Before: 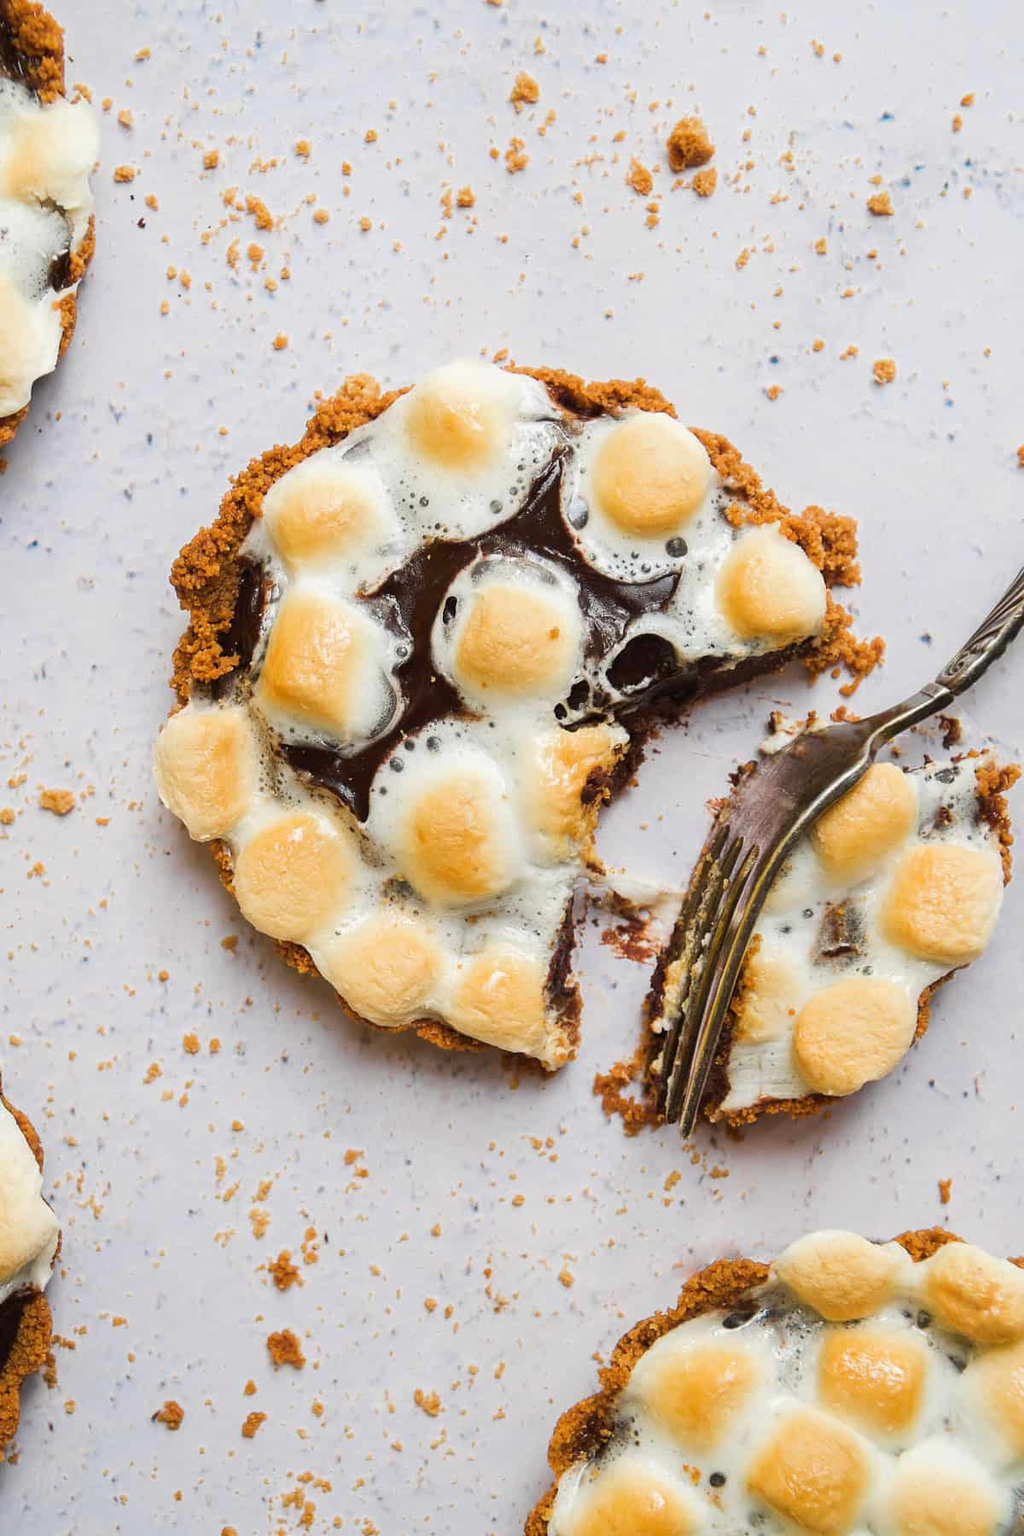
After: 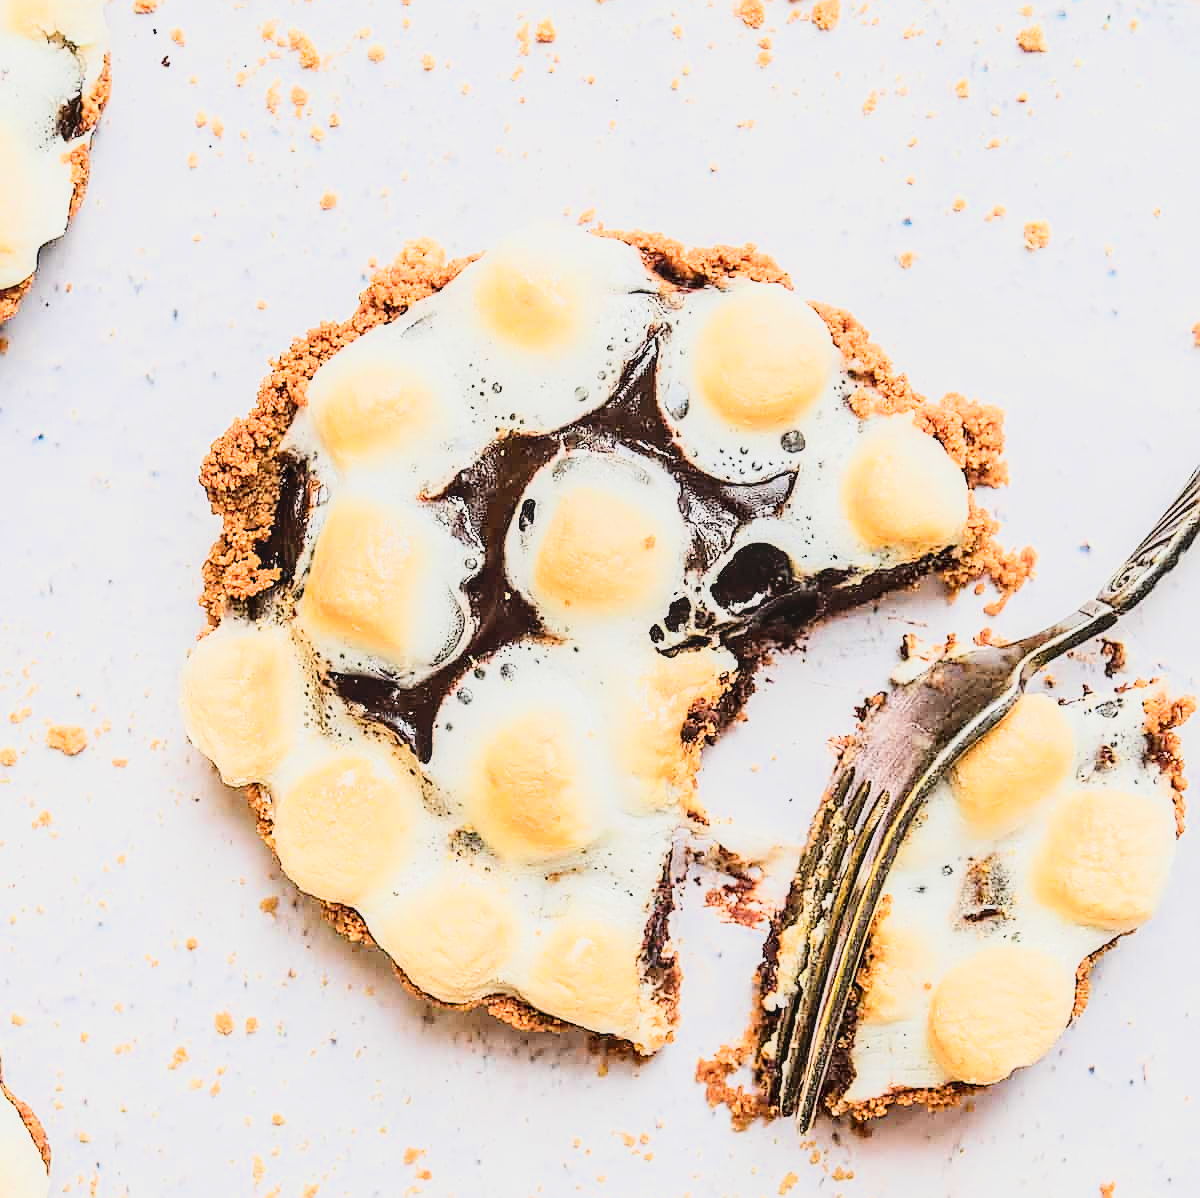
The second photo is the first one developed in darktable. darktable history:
sharpen: radius 1.397, amount 1.267, threshold 0.747
contrast brightness saturation: contrast 0.152, brightness 0.044
exposure: black level correction 0, exposure 1.098 EV, compensate highlight preservation false
tone curve: curves: ch0 [(0, 0.021) (0.049, 0.044) (0.158, 0.113) (0.351, 0.331) (0.485, 0.505) (0.656, 0.696) (0.868, 0.887) (1, 0.969)]; ch1 [(0, 0) (0.322, 0.328) (0.434, 0.438) (0.473, 0.477) (0.502, 0.503) (0.522, 0.526) (0.564, 0.591) (0.602, 0.632) (0.677, 0.701) (0.859, 0.885) (1, 1)]; ch2 [(0, 0) (0.33, 0.301) (0.452, 0.434) (0.502, 0.505) (0.535, 0.554) (0.565, 0.598) (0.618, 0.629) (1, 1)]
filmic rgb: black relative exposure -7.18 EV, white relative exposure 5.39 EV, hardness 3.02
crop: top 11.151%, bottom 22.249%
local contrast: on, module defaults
tone equalizer: -8 EV -0.387 EV, -7 EV -0.419 EV, -6 EV -0.366 EV, -5 EV -0.219 EV, -3 EV 0.221 EV, -2 EV 0.357 EV, -1 EV 0.391 EV, +0 EV 0.444 EV
